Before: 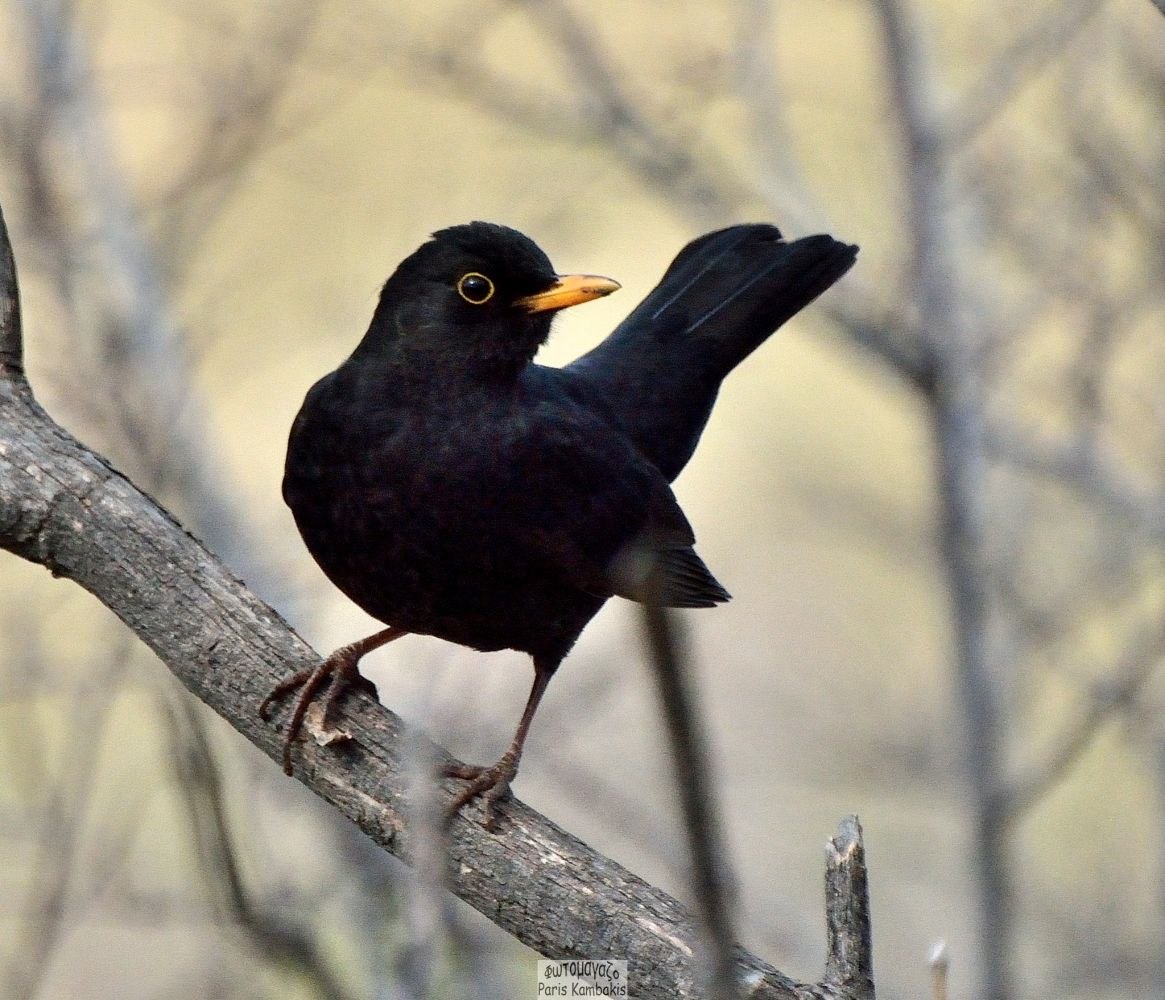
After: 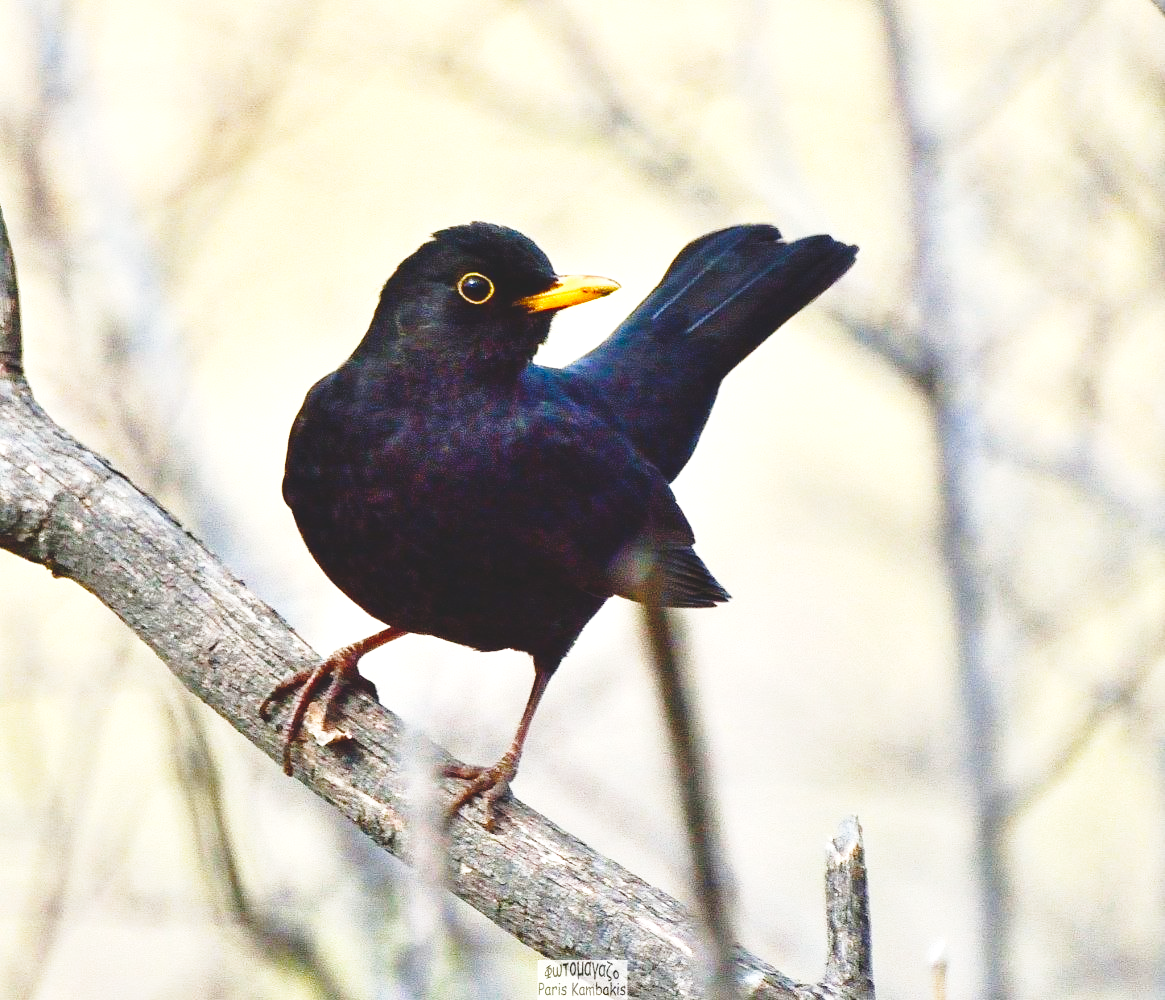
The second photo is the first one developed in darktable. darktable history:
base curve: curves: ch0 [(0, 0) (0.028, 0.03) (0.121, 0.232) (0.46, 0.748) (0.859, 0.968) (1, 1)], preserve colors none
color balance rgb: global offset › luminance 1.501%, linear chroma grading › global chroma 15.307%, perceptual saturation grading › global saturation 20%, perceptual saturation grading › highlights -25.092%, perceptual saturation grading › shadows 50.017%, perceptual brilliance grading › global brilliance 17.398%
